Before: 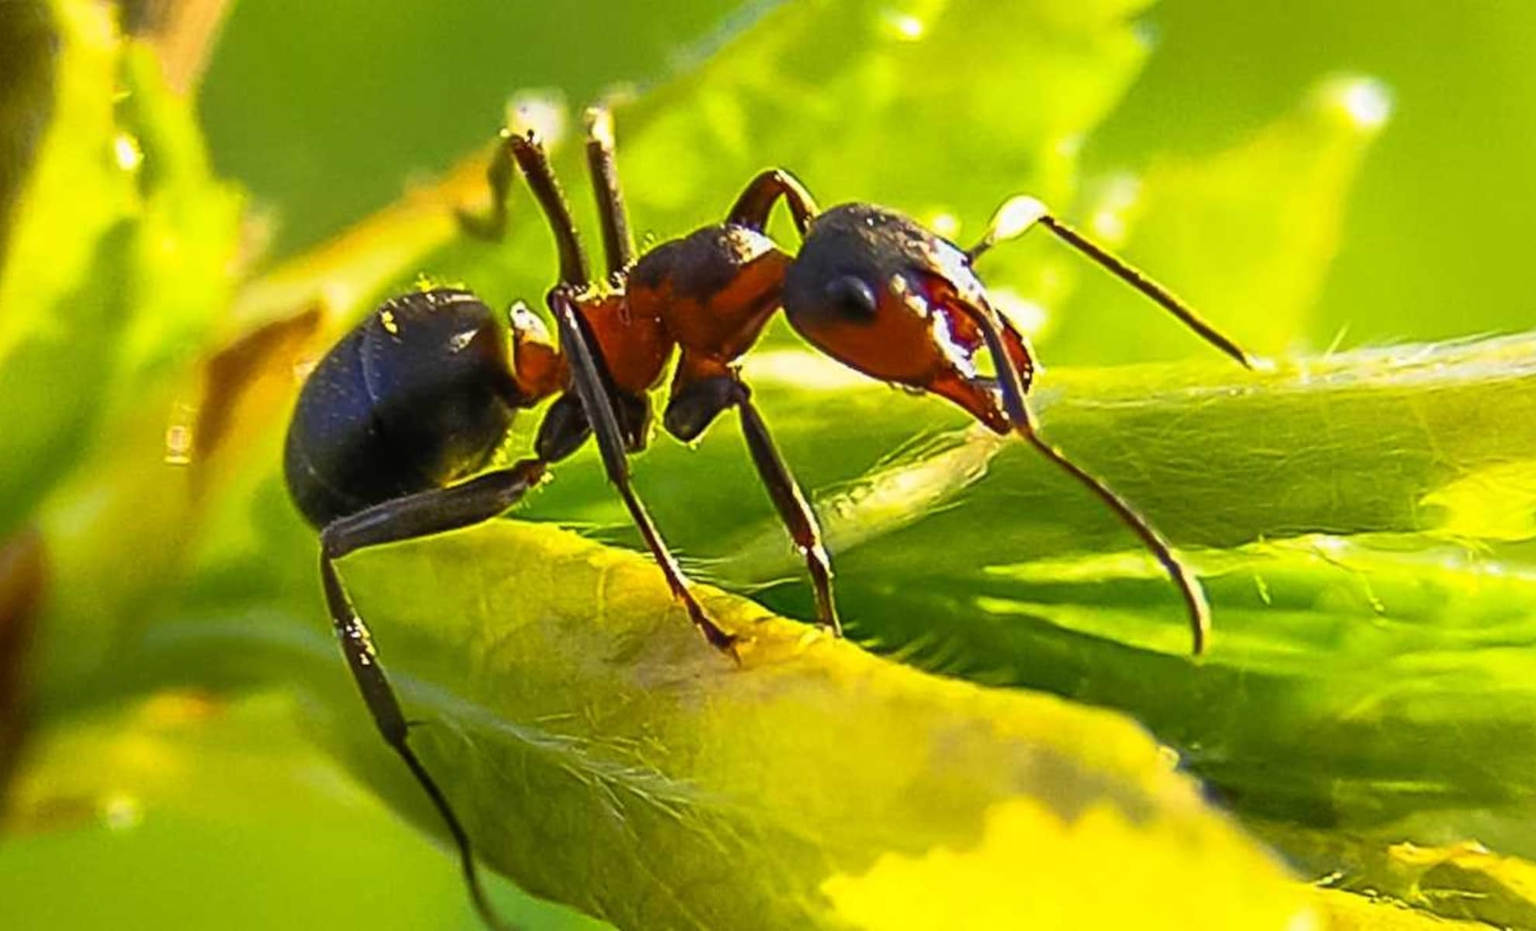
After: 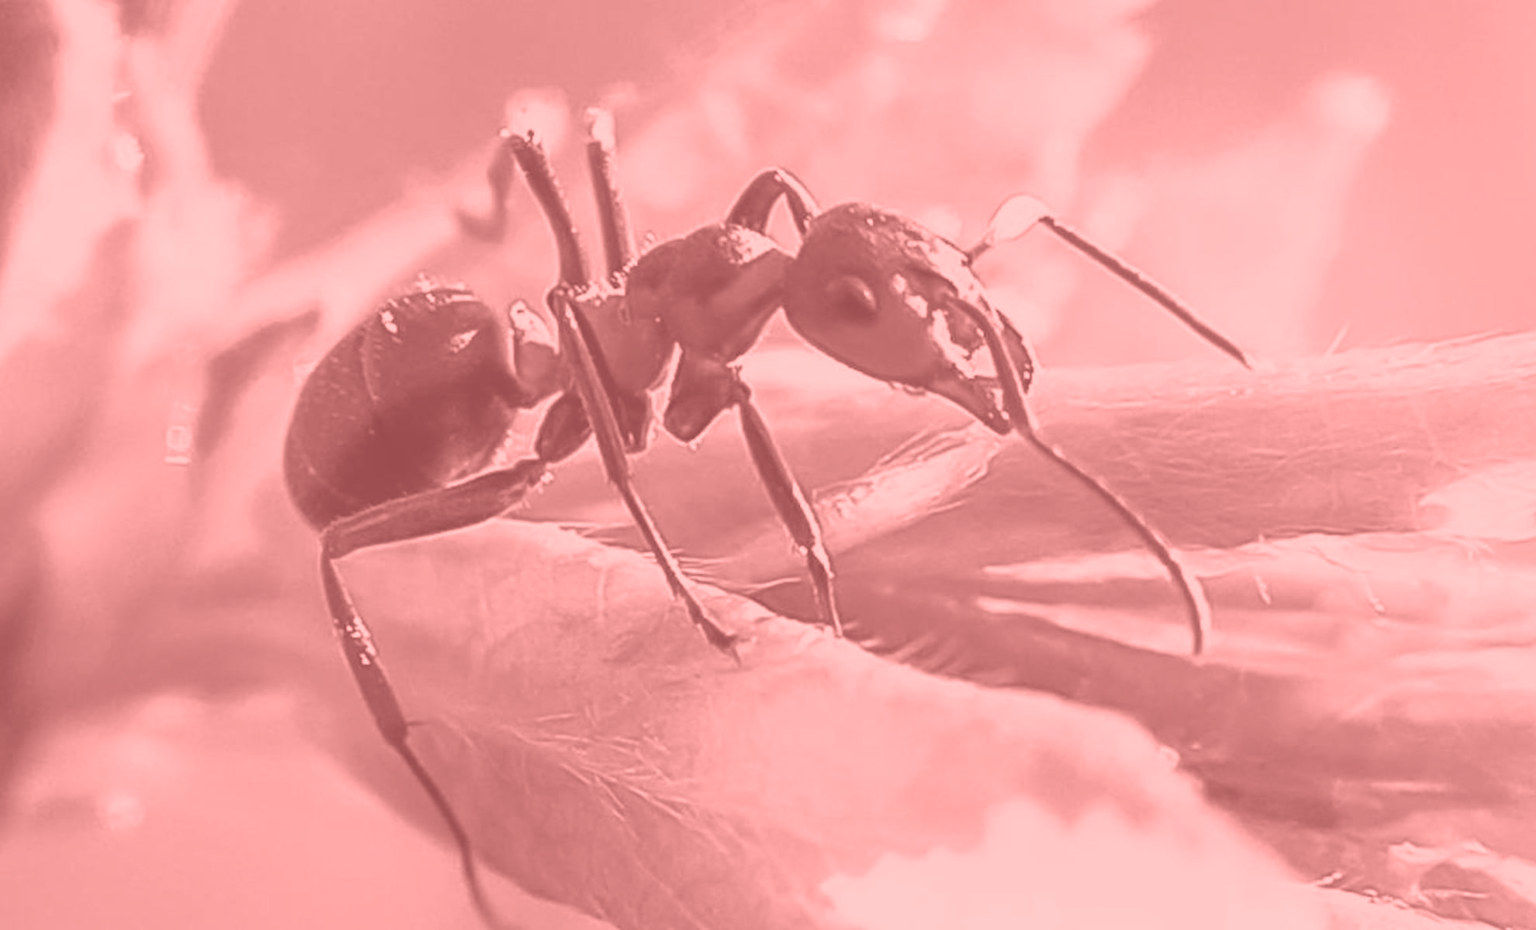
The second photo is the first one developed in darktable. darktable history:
colorize: saturation 51%, source mix 50.67%, lightness 50.67%
rotate and perspective: crop left 0, crop top 0
